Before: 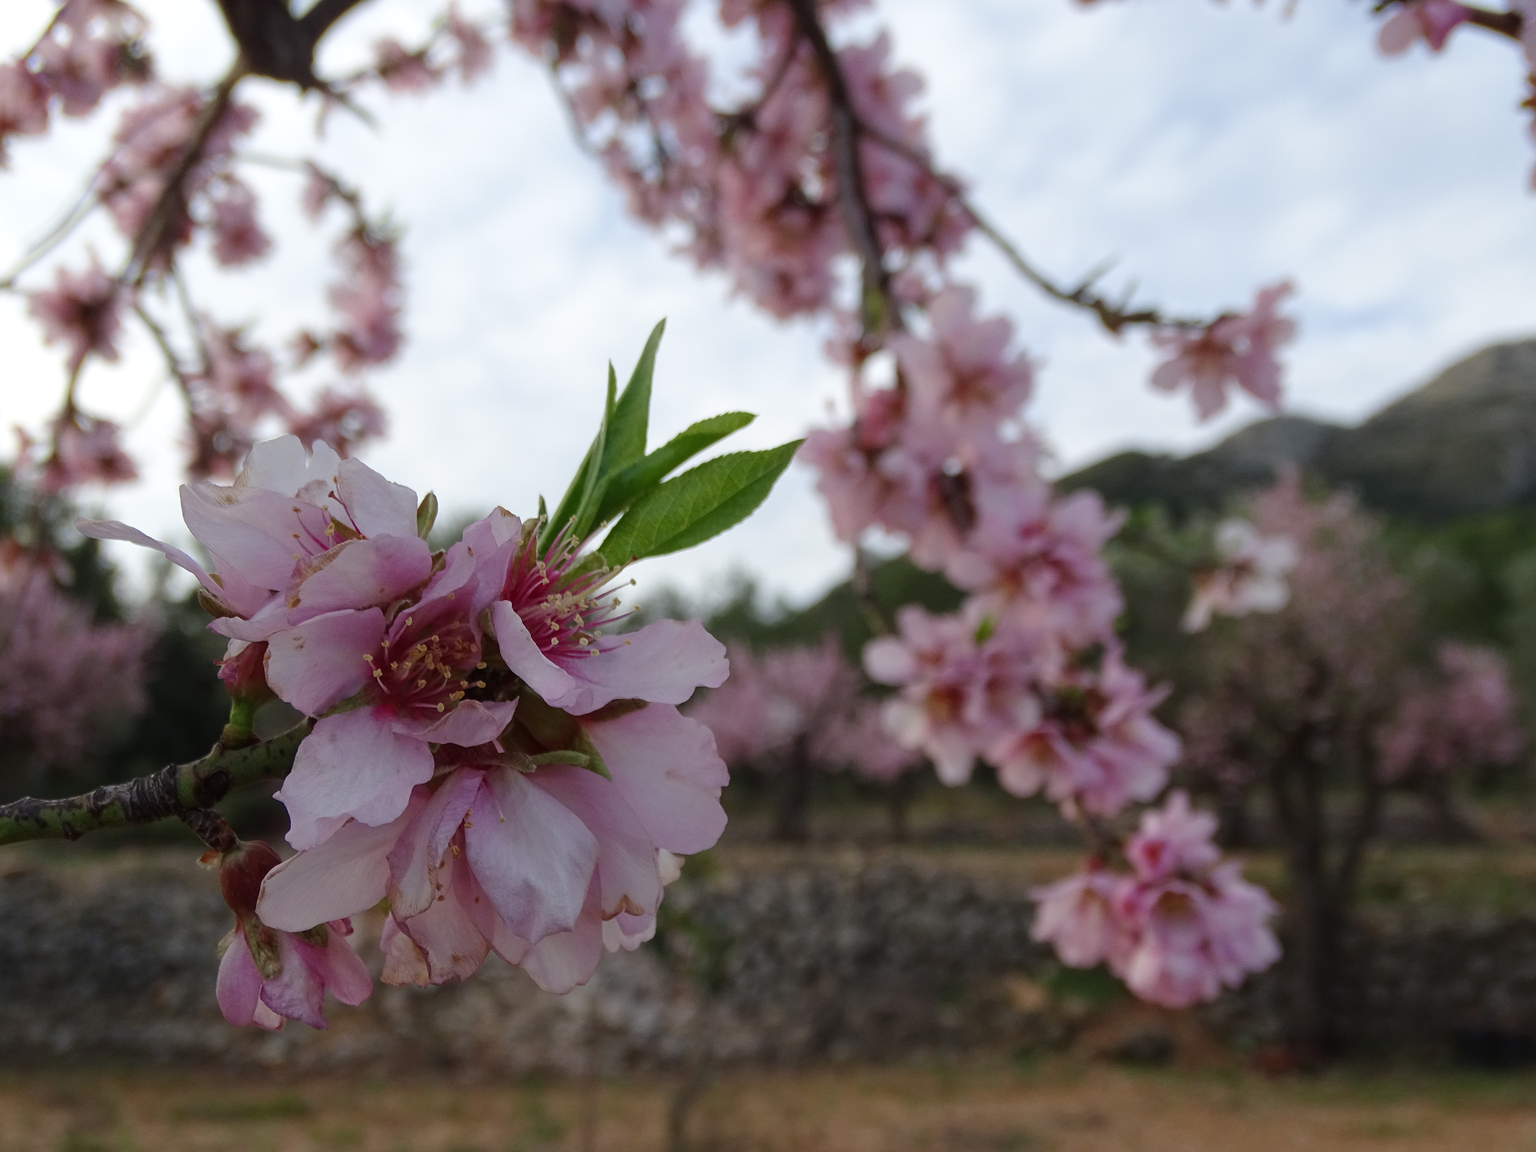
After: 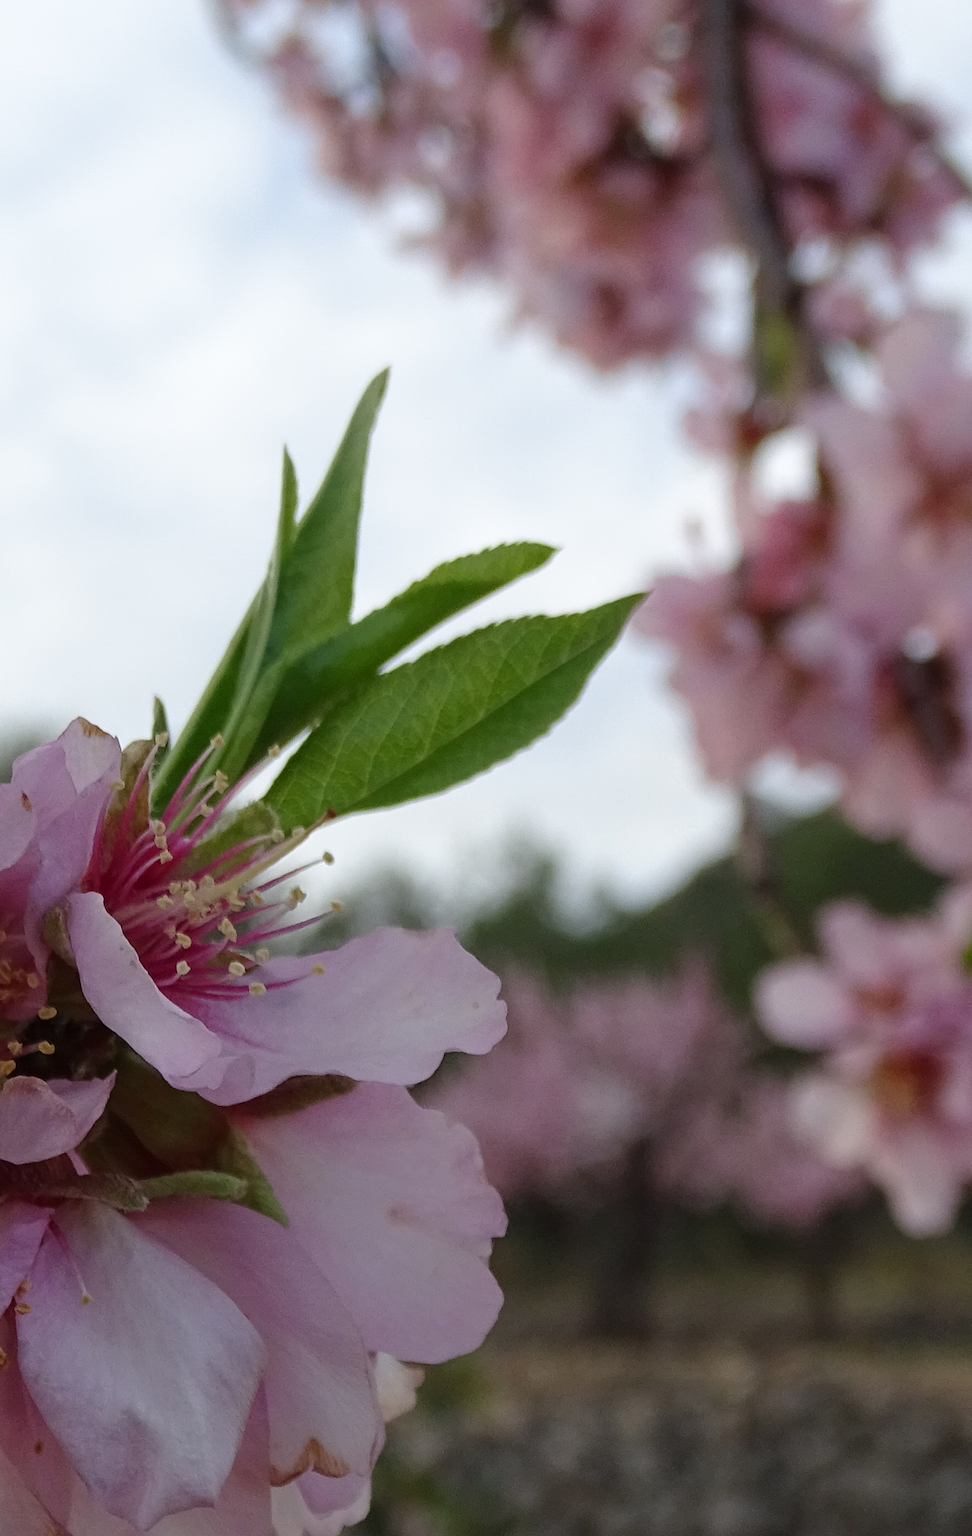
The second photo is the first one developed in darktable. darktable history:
crop and rotate: left 29.716%, top 10.4%, right 36.152%, bottom 17.715%
